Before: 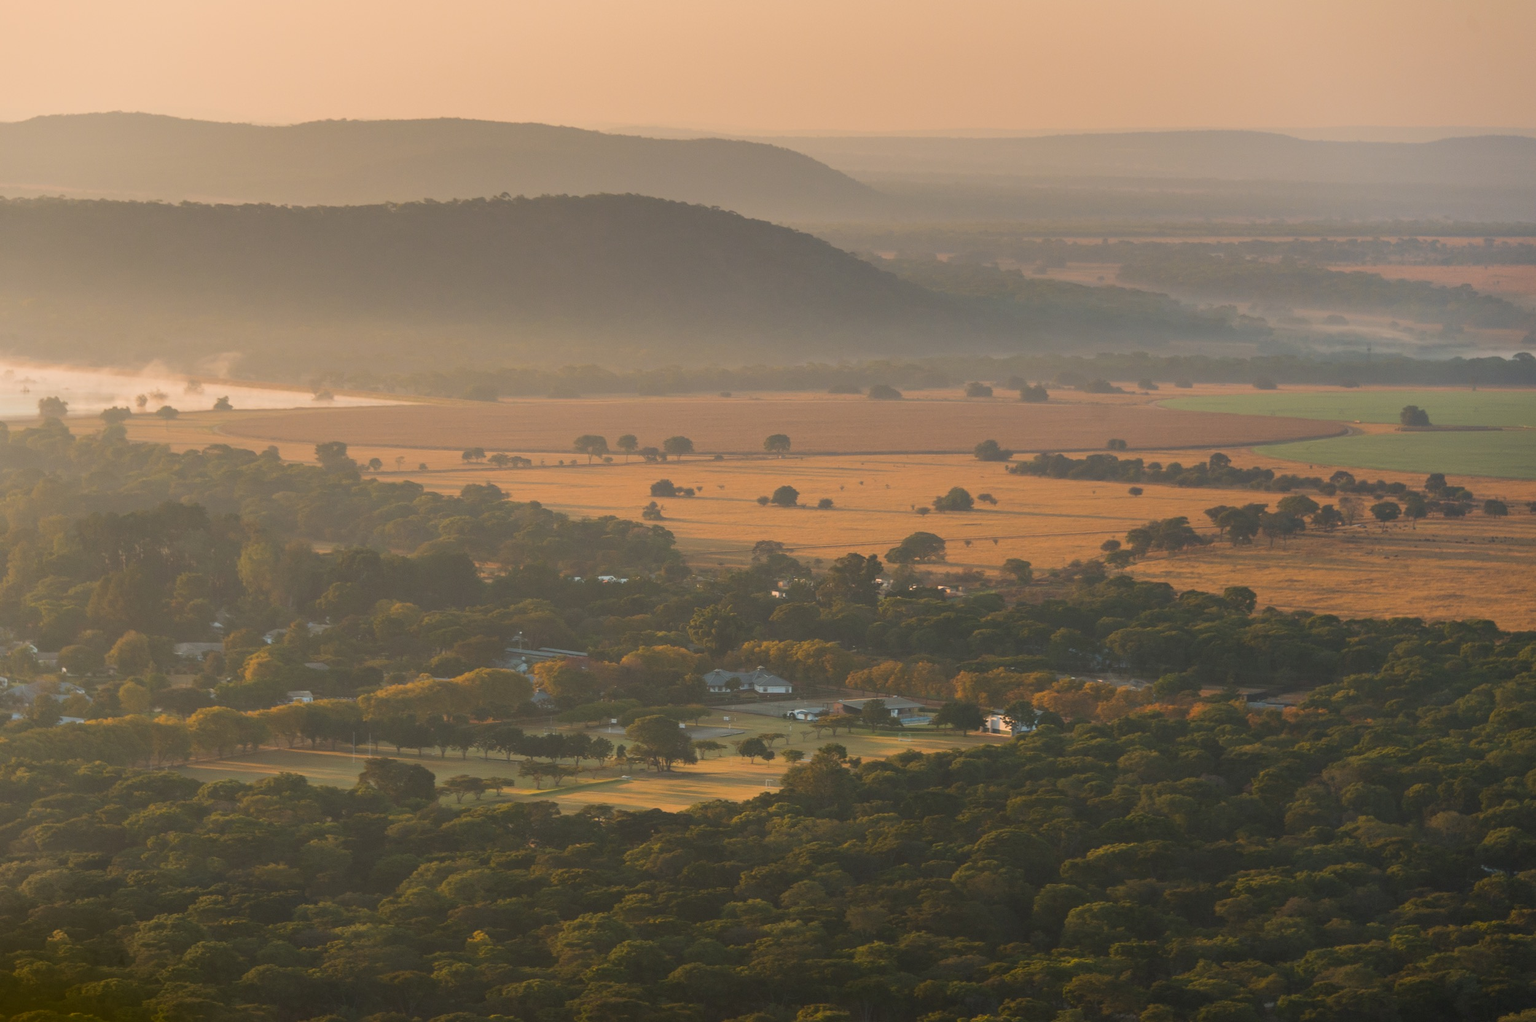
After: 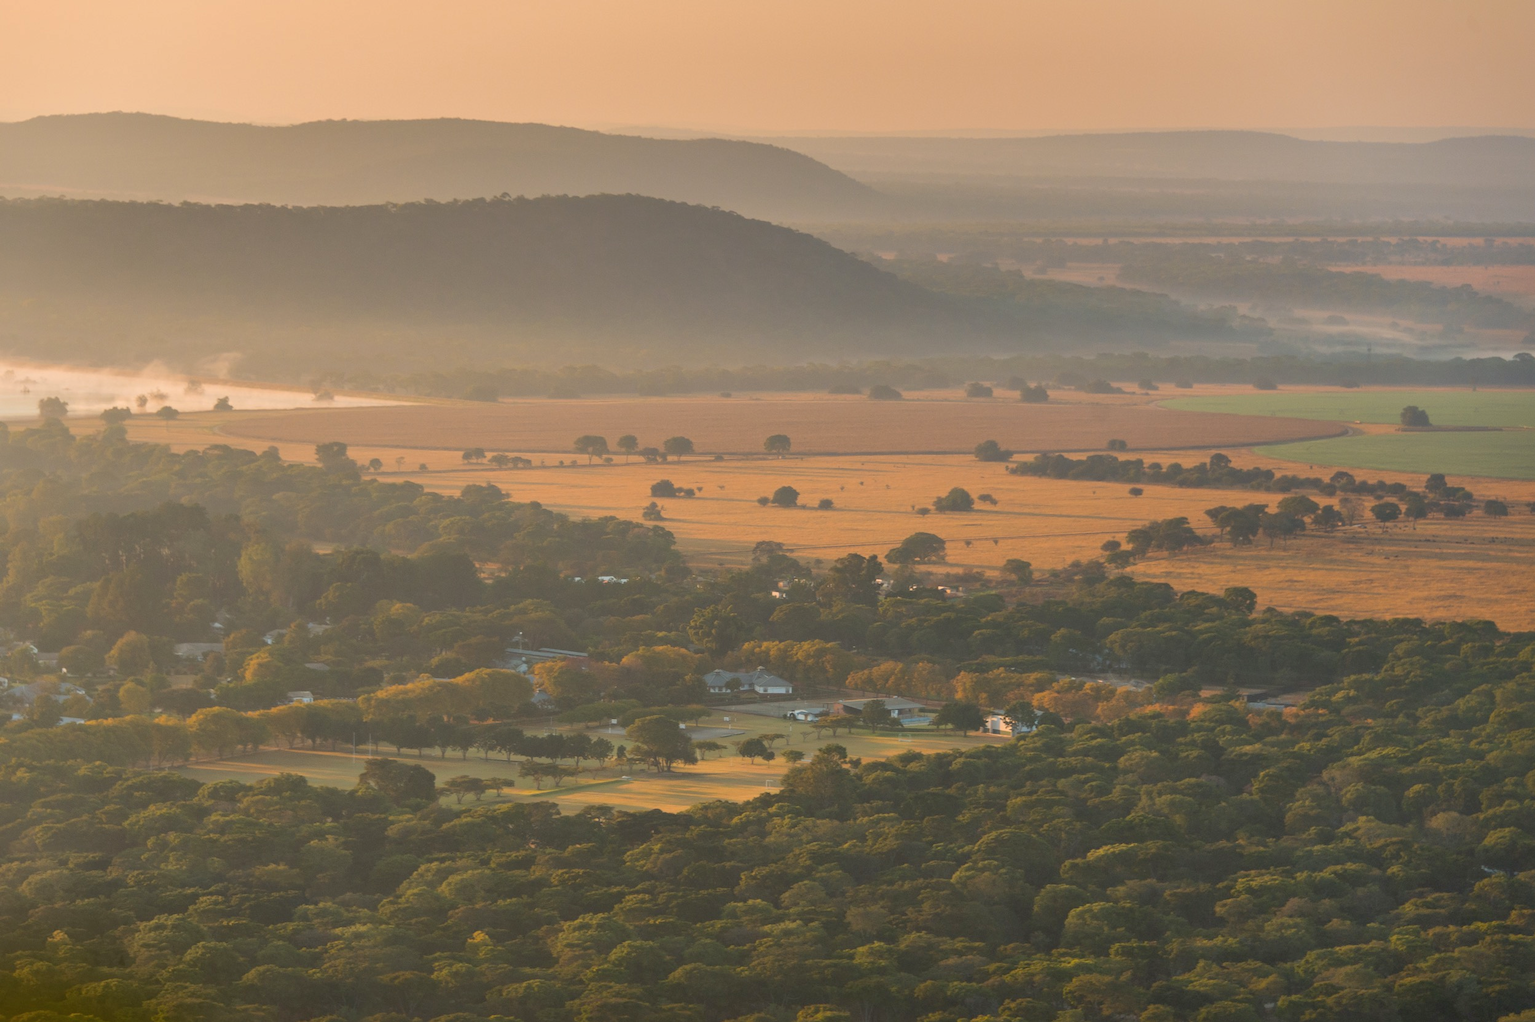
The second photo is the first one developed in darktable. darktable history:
exposure: exposure 0.217 EV, compensate highlight preservation false
shadows and highlights: on, module defaults
